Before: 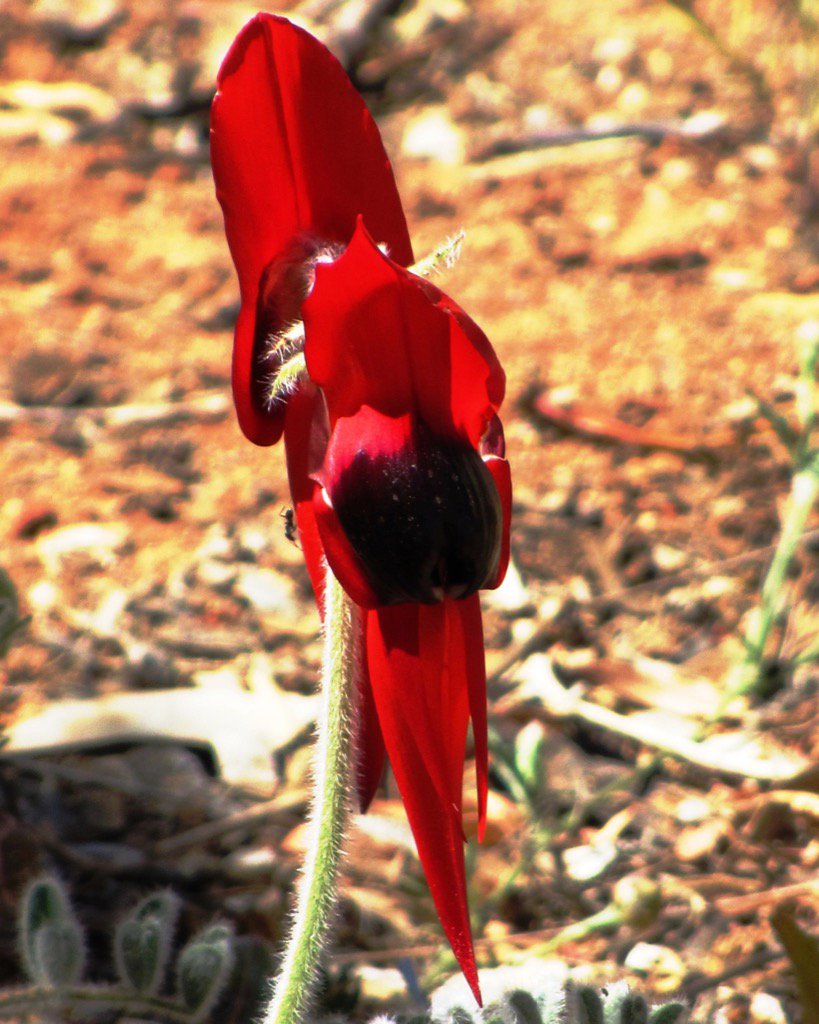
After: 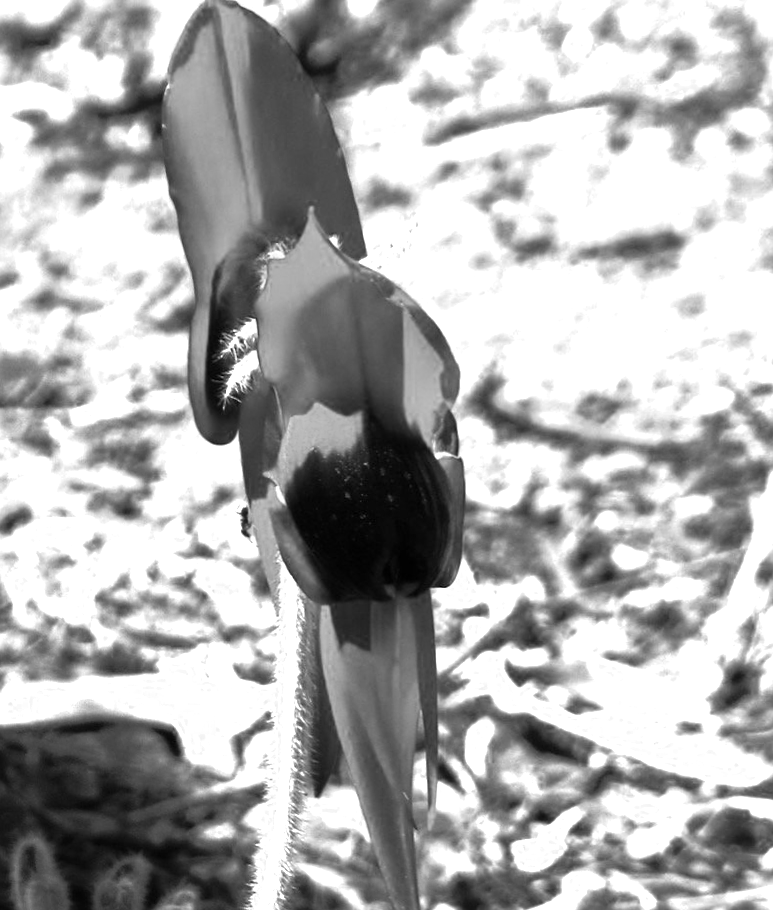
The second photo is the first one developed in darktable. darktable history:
crop and rotate: top 0%, bottom 5.097%
rotate and perspective: rotation 0.062°, lens shift (vertical) 0.115, lens shift (horizontal) -0.133, crop left 0.047, crop right 0.94, crop top 0.061, crop bottom 0.94
sharpen: amount 0.2
color zones: curves: ch0 [(0, 0.554) (0.146, 0.662) (0.293, 0.86) (0.503, 0.774) (0.637, 0.106) (0.74, 0.072) (0.866, 0.488) (0.998, 0.569)]; ch1 [(0, 0) (0.143, 0) (0.286, 0) (0.429, 0) (0.571, 0) (0.714, 0) (0.857, 0)]
